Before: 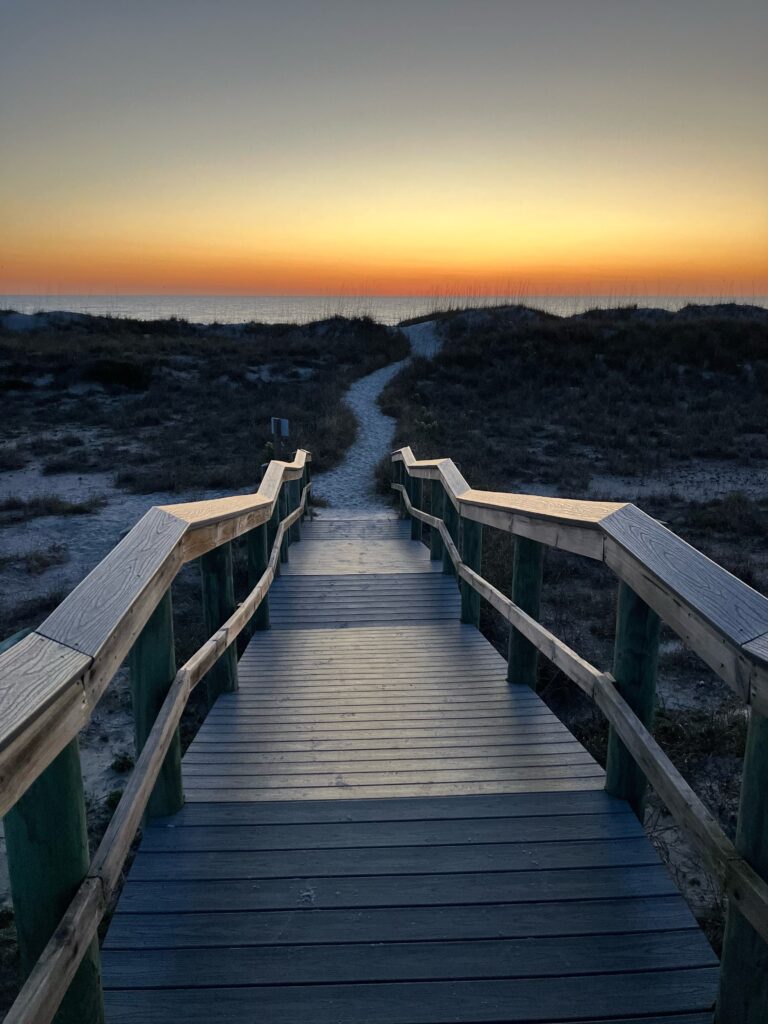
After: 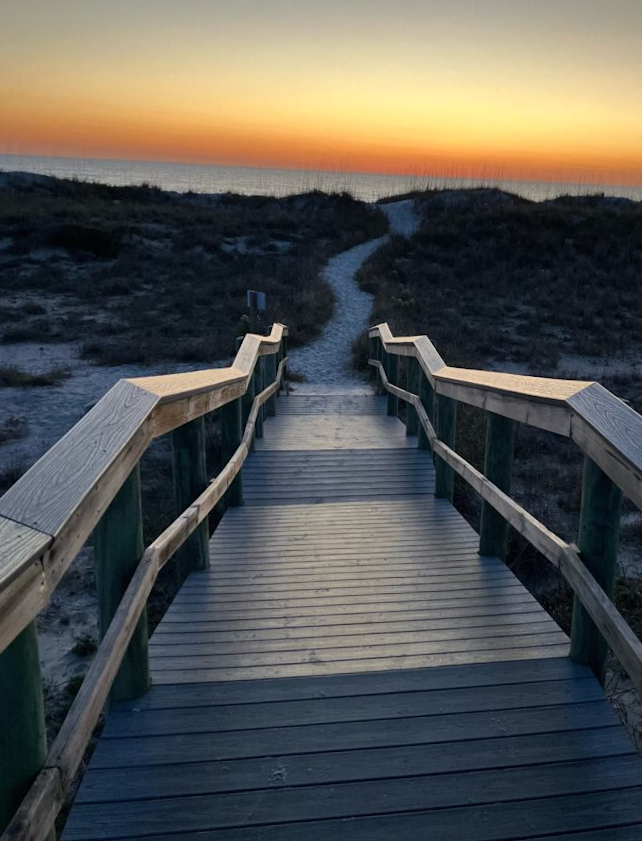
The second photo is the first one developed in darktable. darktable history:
rotate and perspective: rotation 0.679°, lens shift (horizontal) 0.136, crop left 0.009, crop right 0.991, crop top 0.078, crop bottom 0.95
crop: left 6.446%, top 8.188%, right 9.538%, bottom 3.548%
